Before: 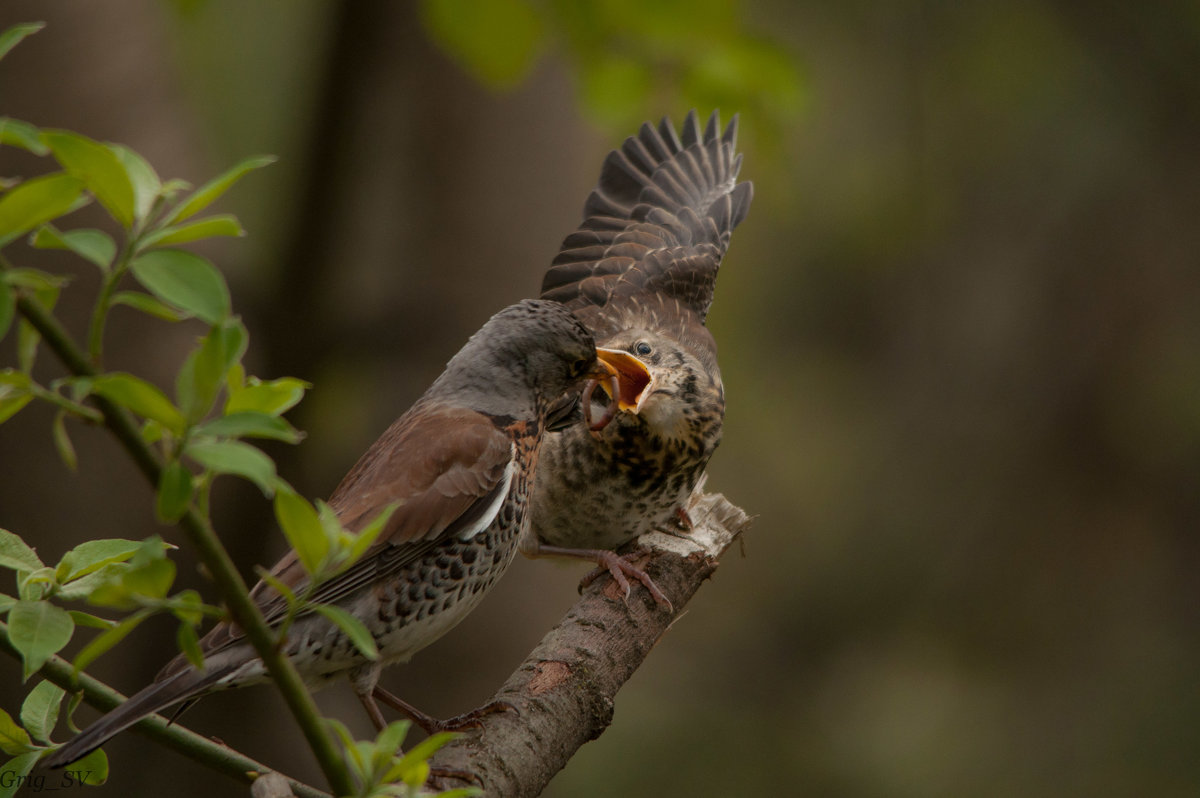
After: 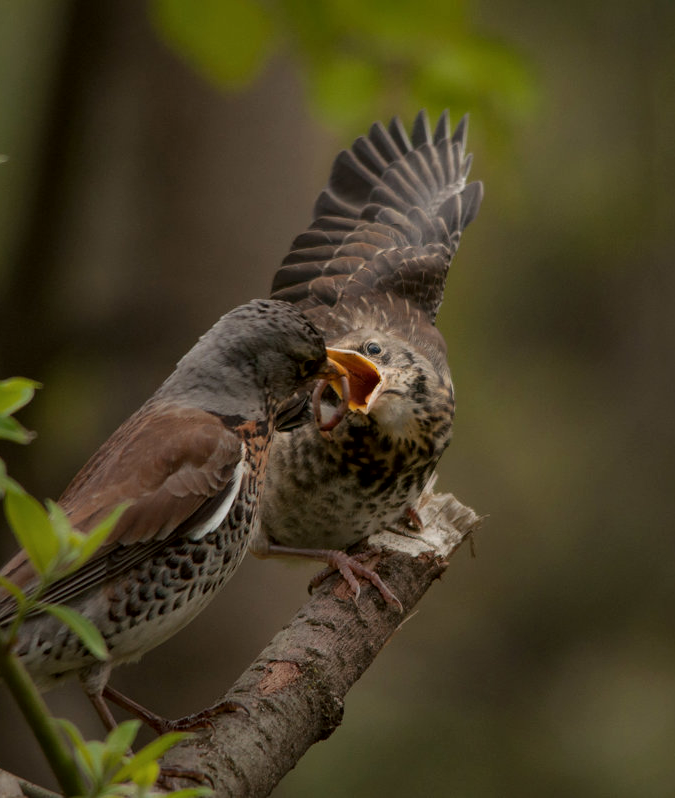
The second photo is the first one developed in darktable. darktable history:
crop and rotate: left 22.516%, right 21.234%
local contrast: mode bilateral grid, contrast 20, coarseness 50, detail 120%, midtone range 0.2
tone equalizer: on, module defaults
